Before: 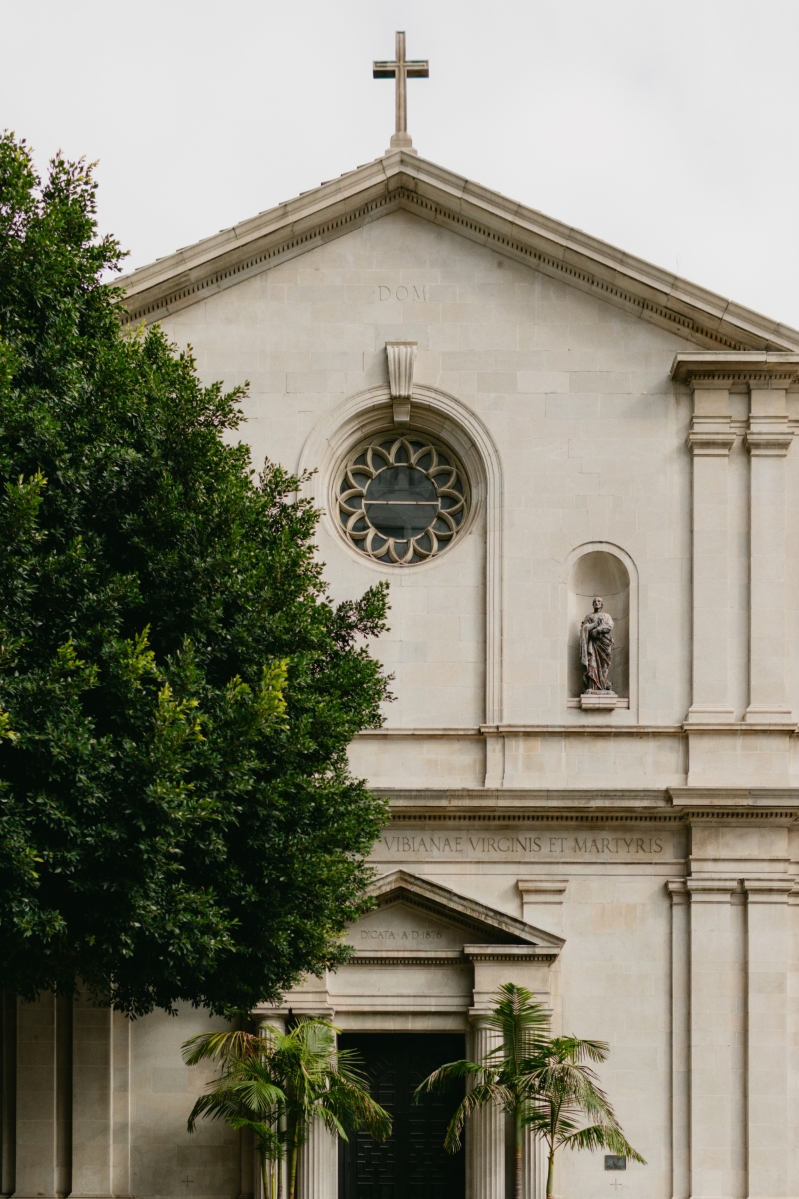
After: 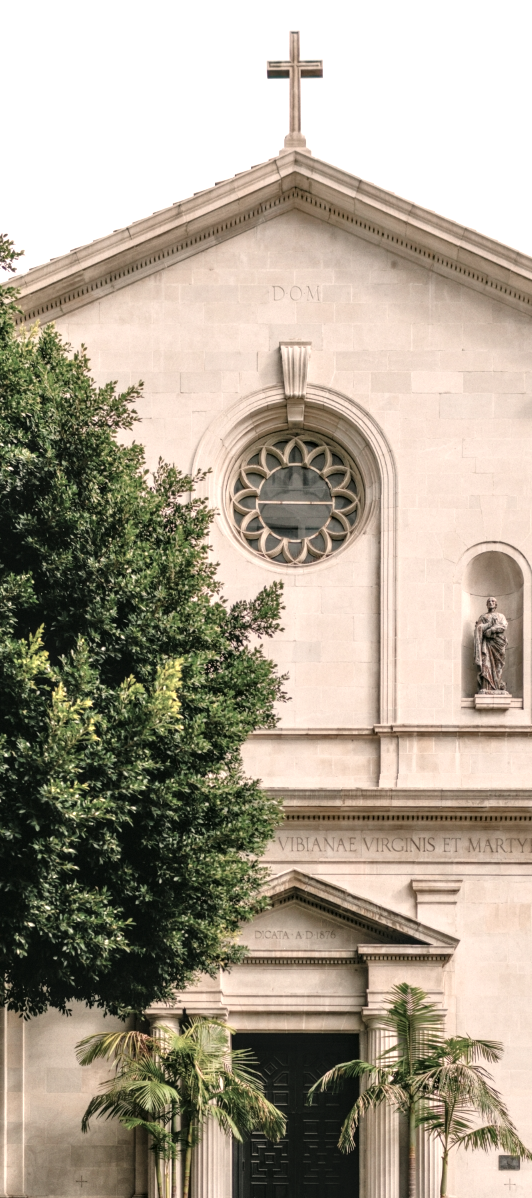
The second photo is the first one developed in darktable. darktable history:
exposure: black level correction 0, exposure 0.5 EV, compensate highlight preservation false
local contrast: on, module defaults
white balance: red 1.127, blue 0.943
tone equalizer: -7 EV 0.15 EV, -6 EV 0.6 EV, -5 EV 1.15 EV, -4 EV 1.33 EV, -3 EV 1.15 EV, -2 EV 0.6 EV, -1 EV 0.15 EV, mask exposure compensation -0.5 EV
color correction: saturation 0.57
crop and rotate: left 13.342%, right 19.991%
rotate and perspective: automatic cropping off
